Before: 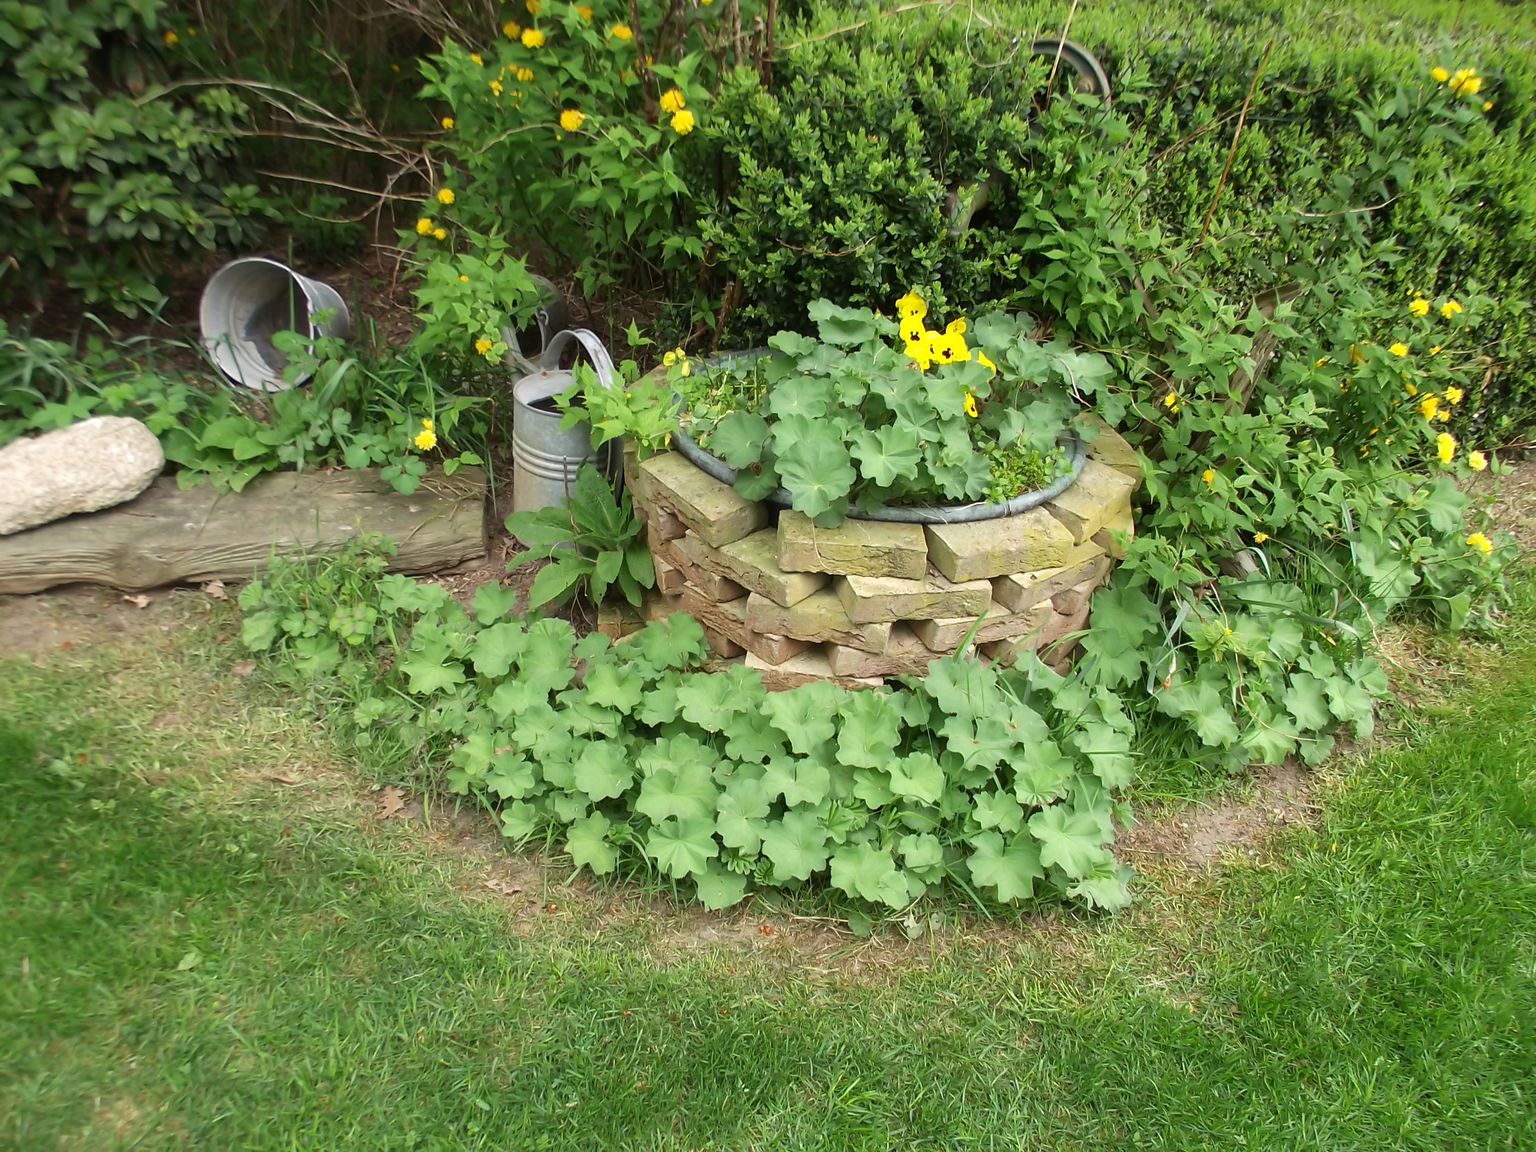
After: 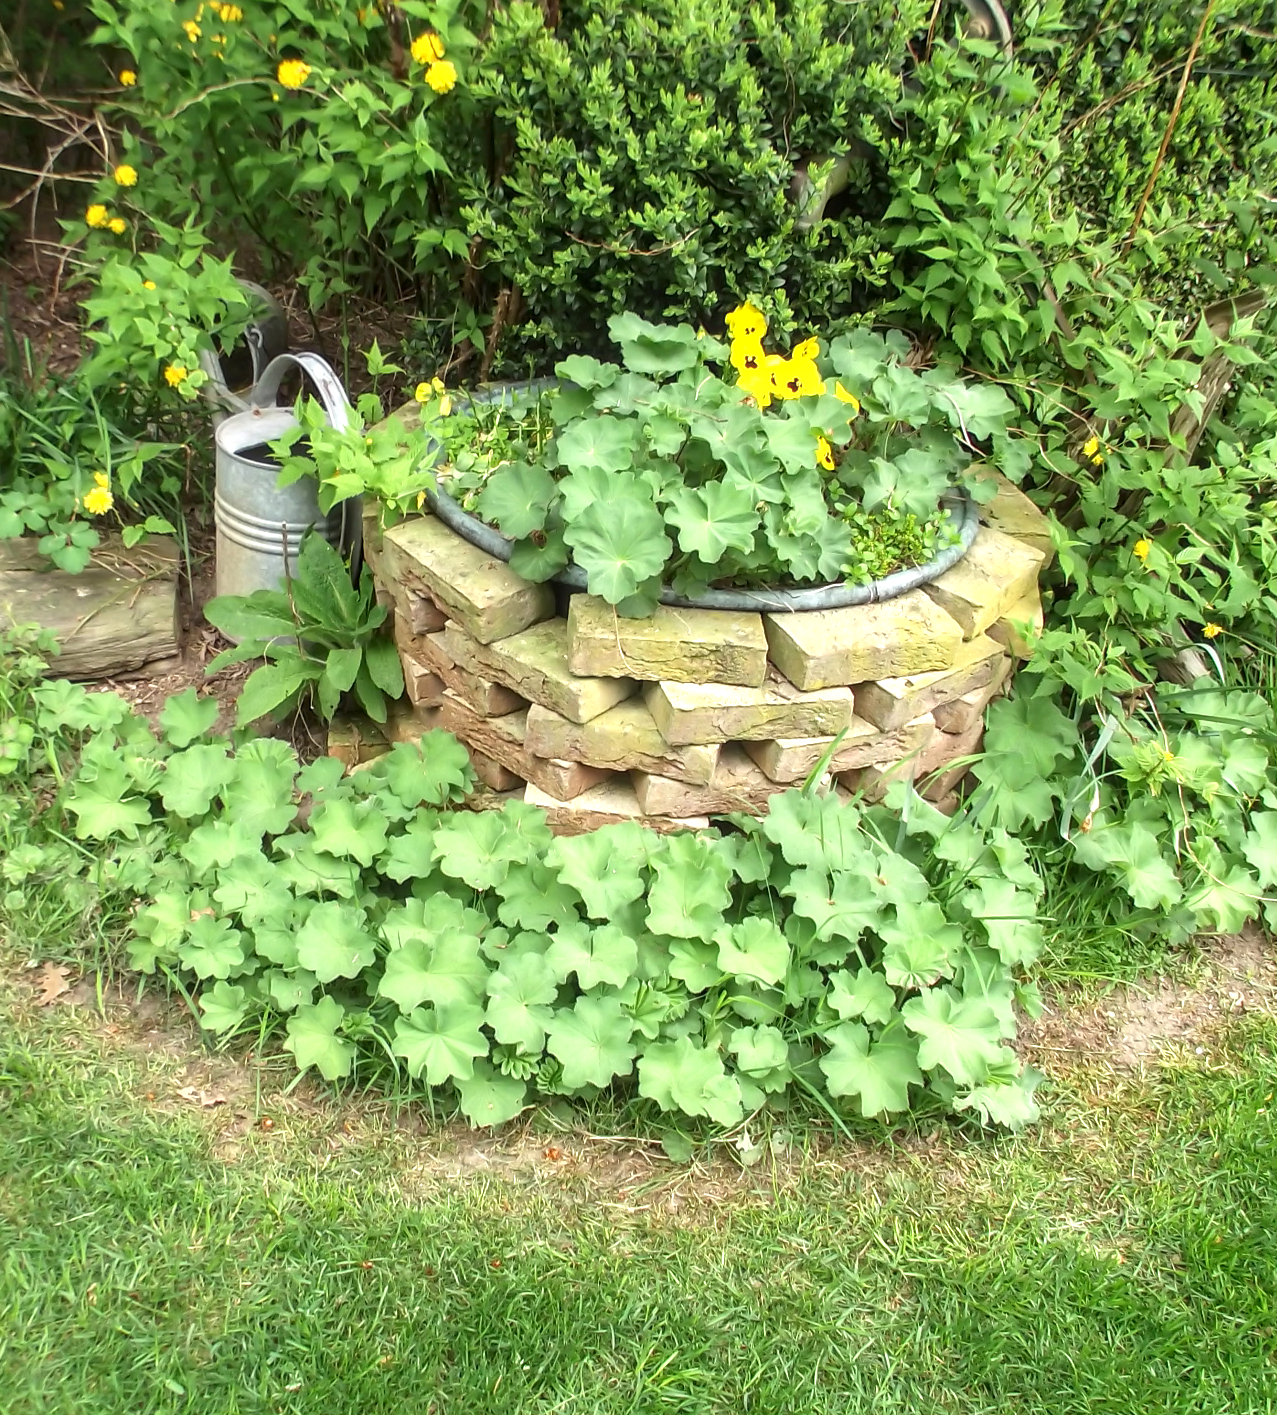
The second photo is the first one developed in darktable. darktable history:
local contrast: on, module defaults
crop and rotate: left 22.918%, top 5.629%, right 14.711%, bottom 2.247%
exposure: exposure 0.6 EV, compensate highlight preservation false
